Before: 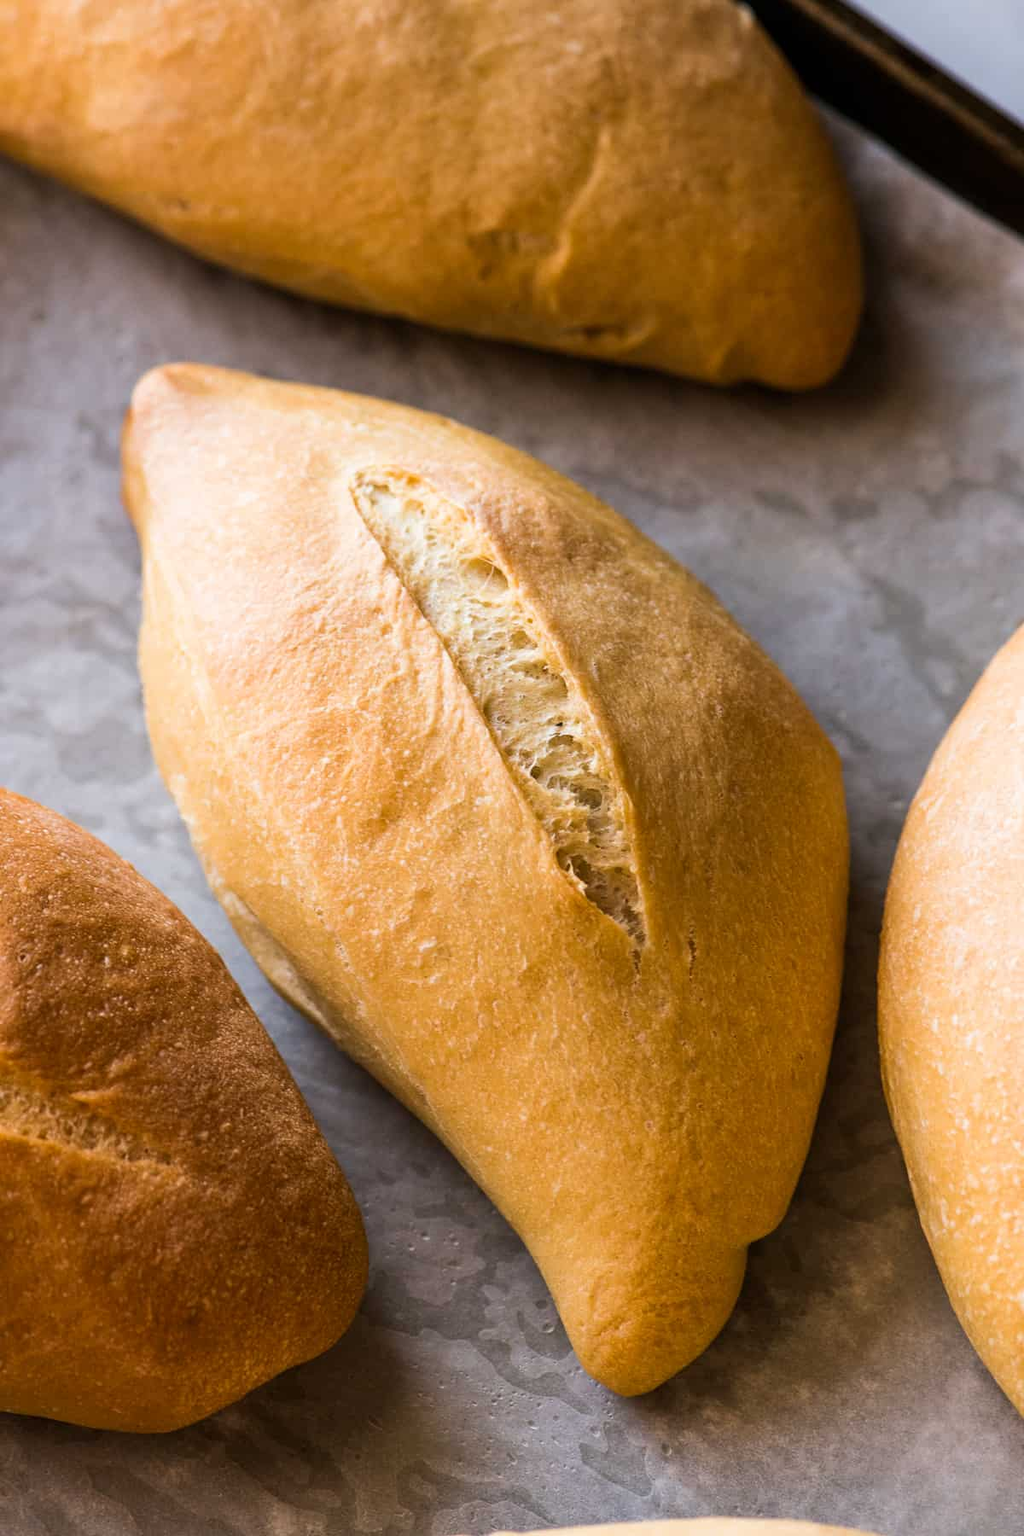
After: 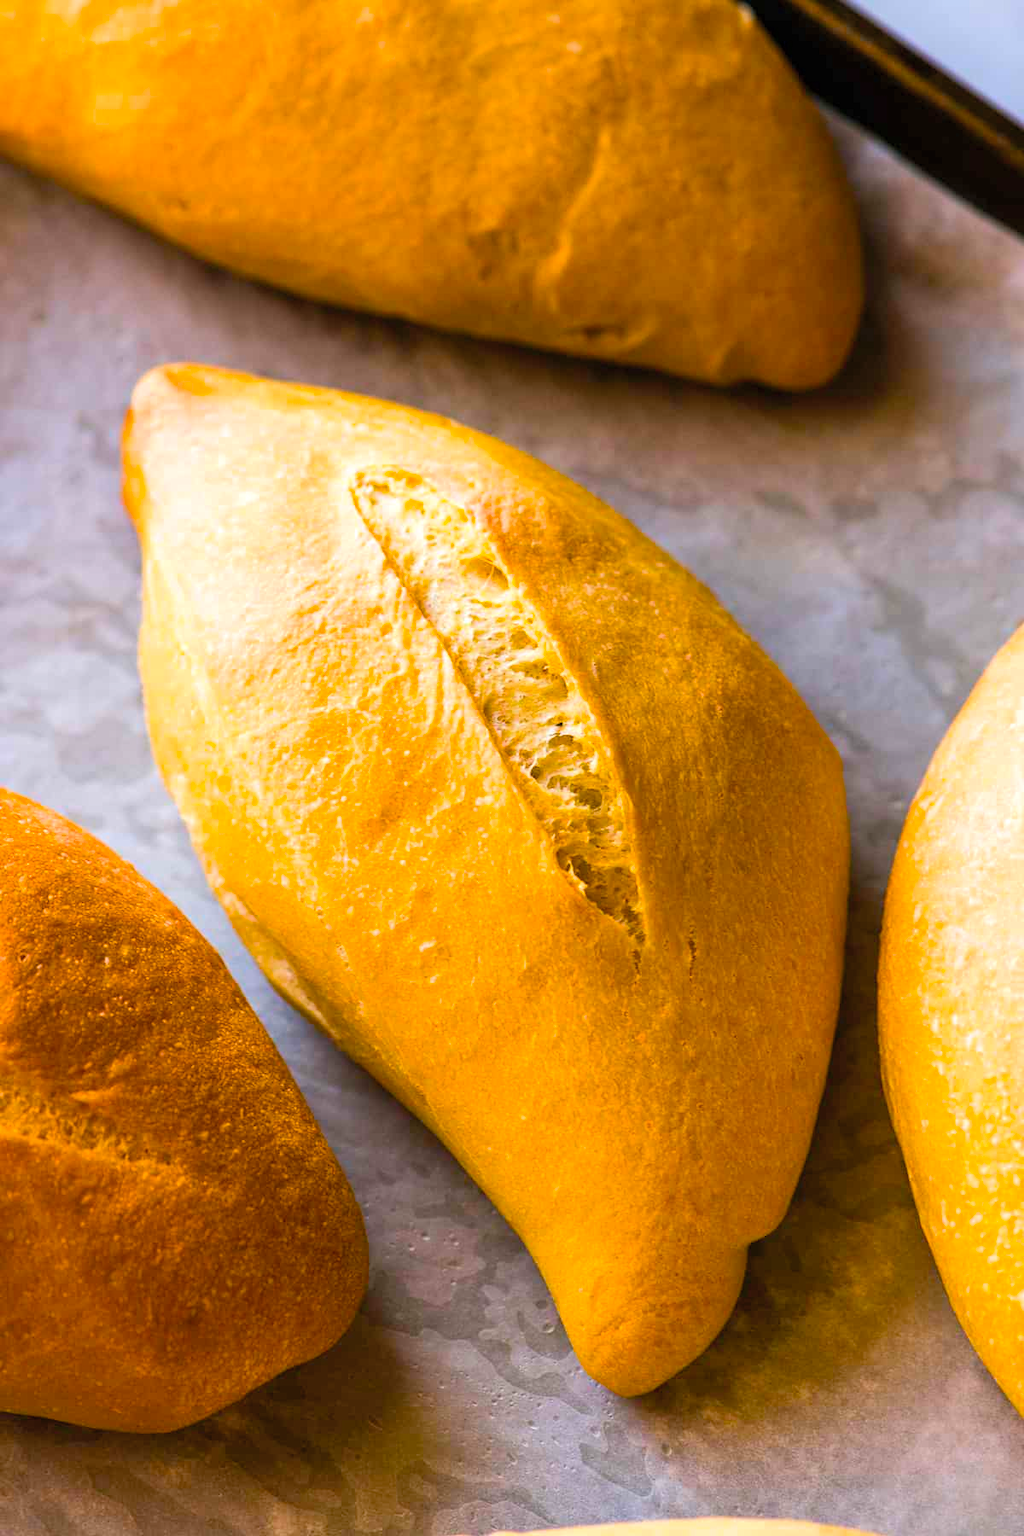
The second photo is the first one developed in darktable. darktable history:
exposure: exposure 0.173 EV, compensate highlight preservation false
contrast brightness saturation: brightness 0.086, saturation 0.194
color balance rgb: linear chroma grading › global chroma 20.509%, perceptual saturation grading › global saturation 30.754%
